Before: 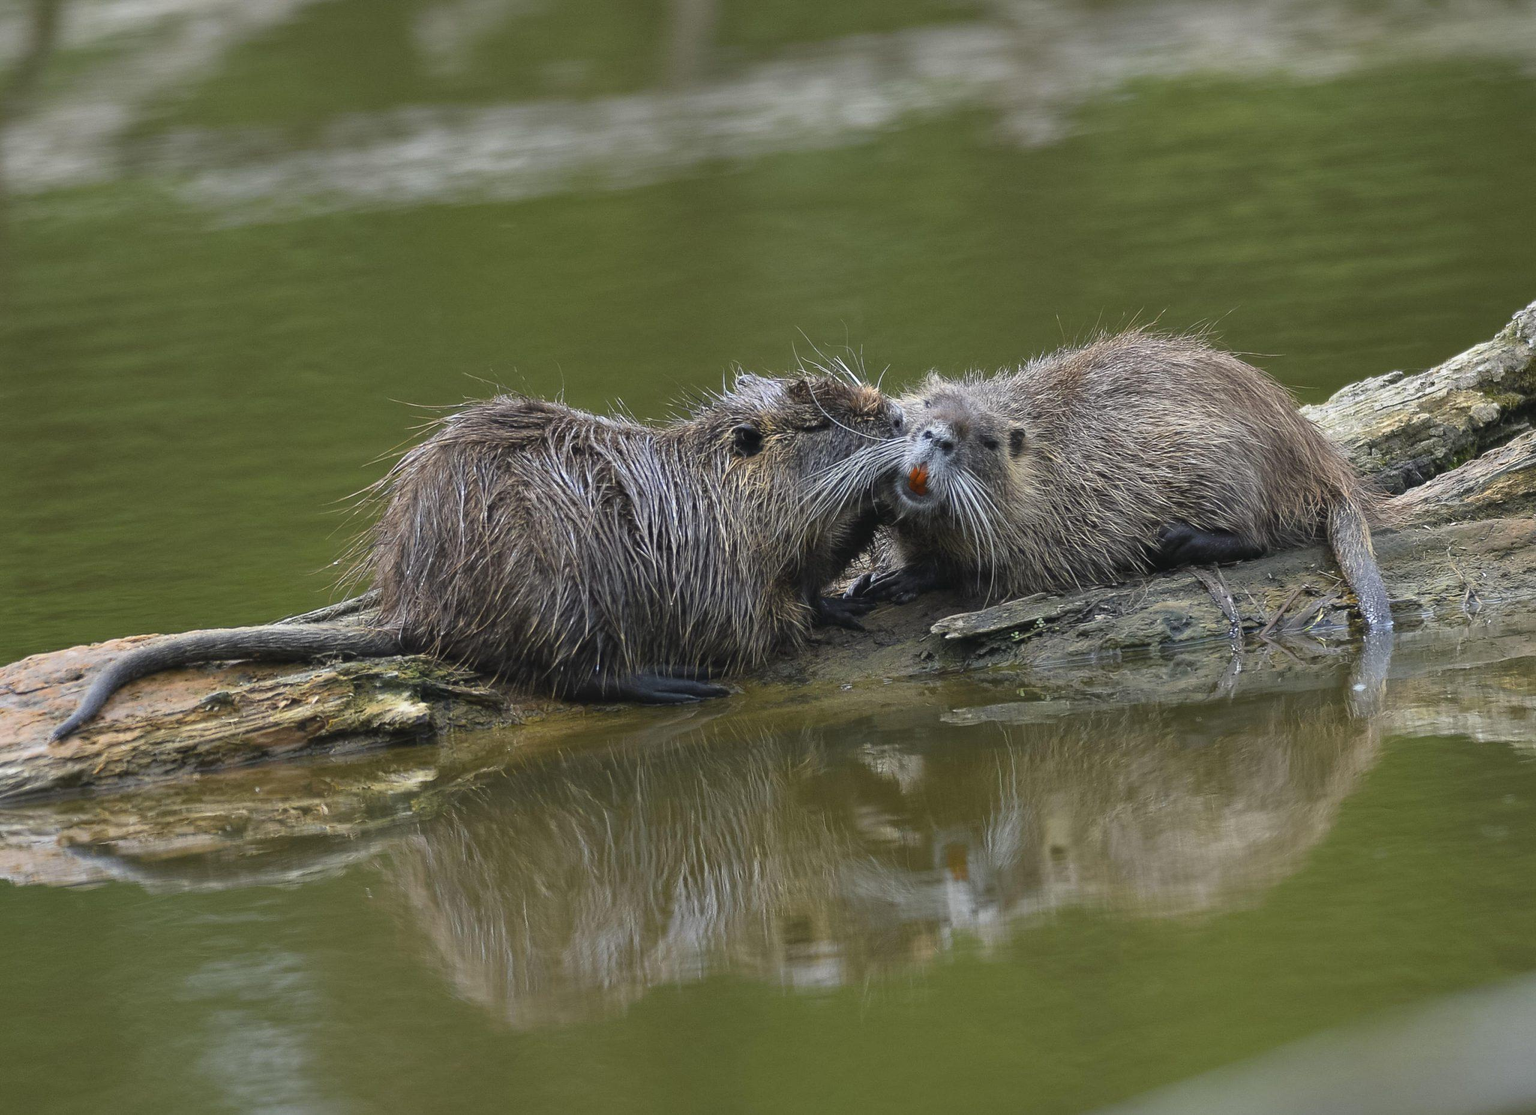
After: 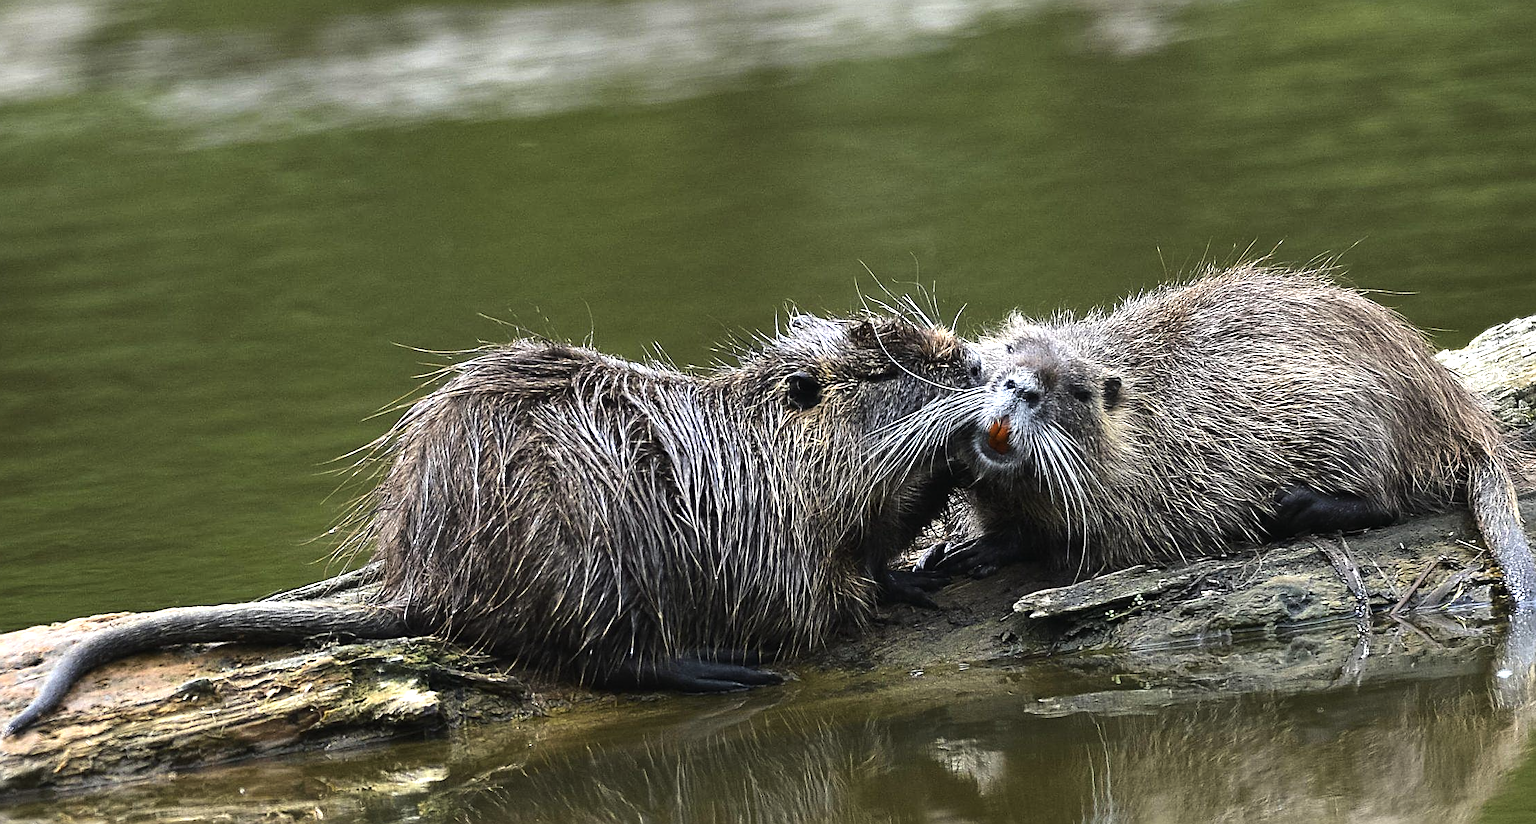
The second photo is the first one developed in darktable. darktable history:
crop: left 3.015%, top 8.969%, right 9.647%, bottom 26.457%
tone equalizer: -8 EV -1.08 EV, -7 EV -1.01 EV, -6 EV -0.867 EV, -5 EV -0.578 EV, -3 EV 0.578 EV, -2 EV 0.867 EV, -1 EV 1.01 EV, +0 EV 1.08 EV, edges refinement/feathering 500, mask exposure compensation -1.57 EV, preserve details no
sharpen: on, module defaults
